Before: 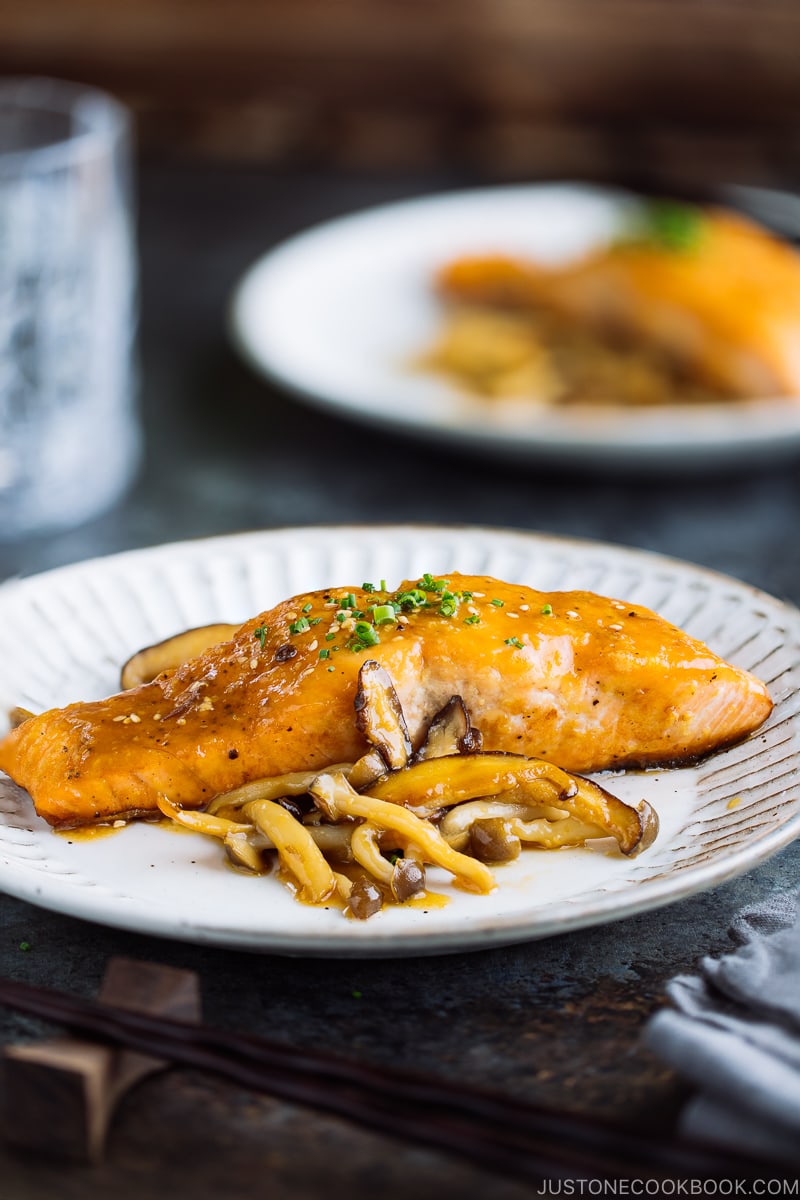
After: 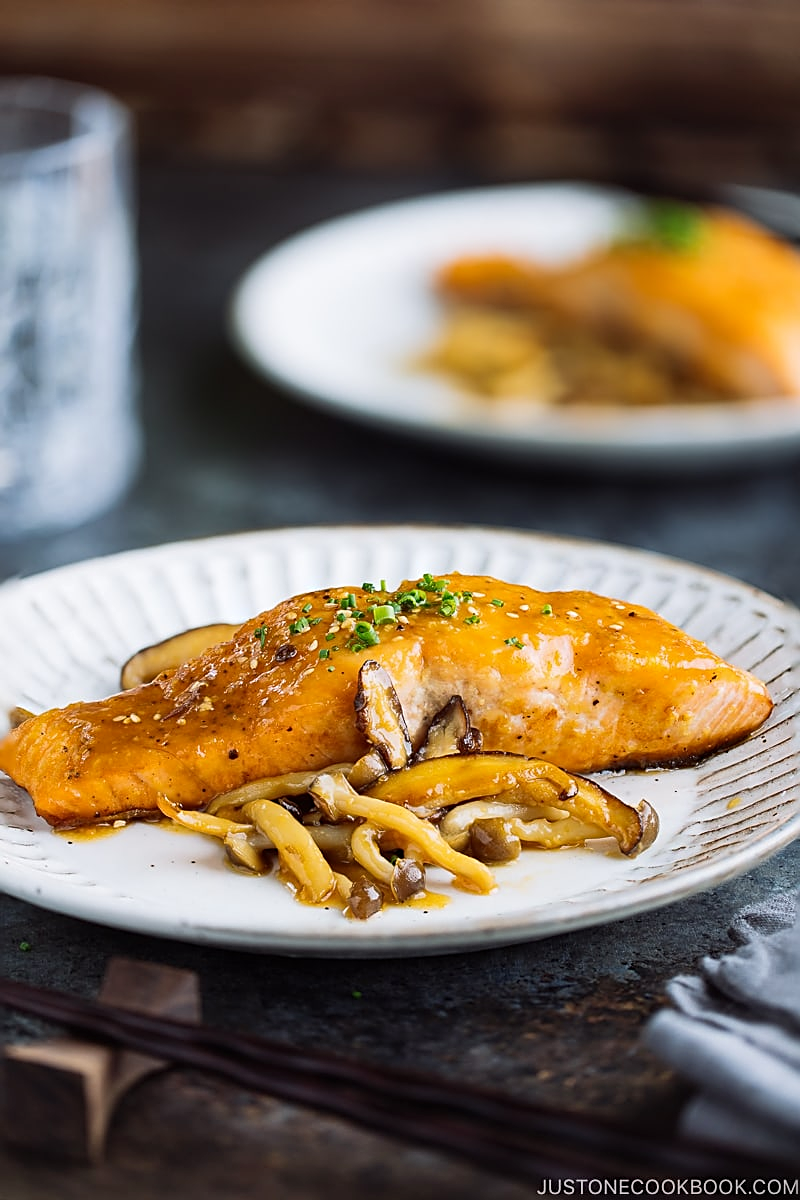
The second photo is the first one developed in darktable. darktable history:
sharpen: on, module defaults
shadows and highlights: shadows 37.27, highlights -28.18, soften with gaussian
